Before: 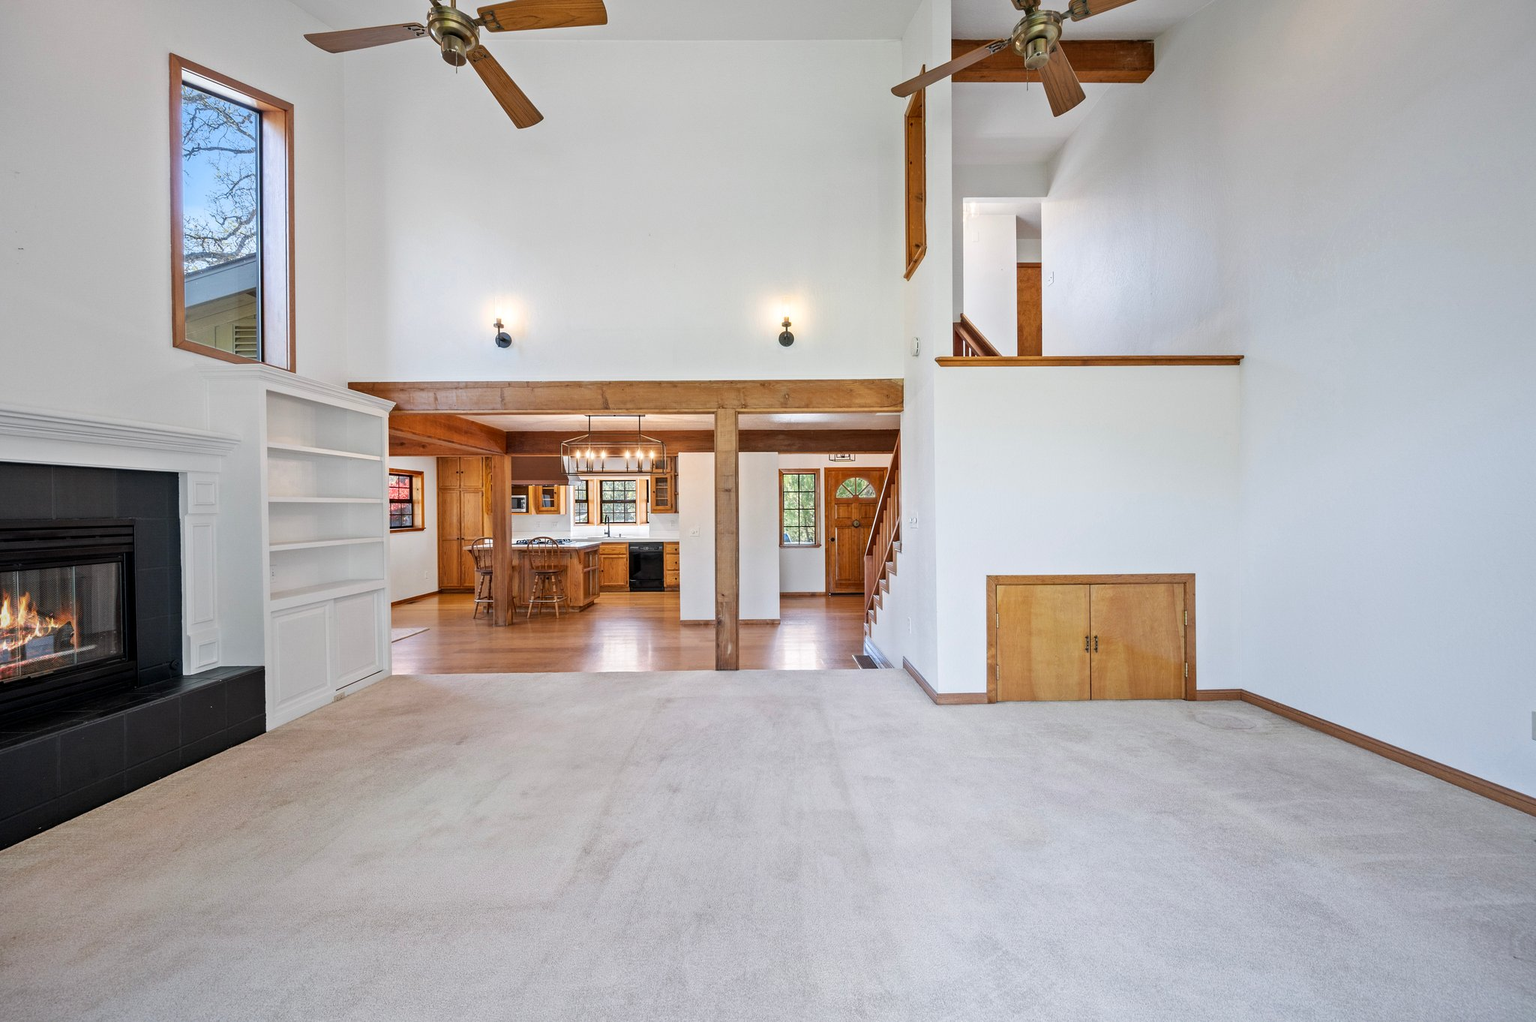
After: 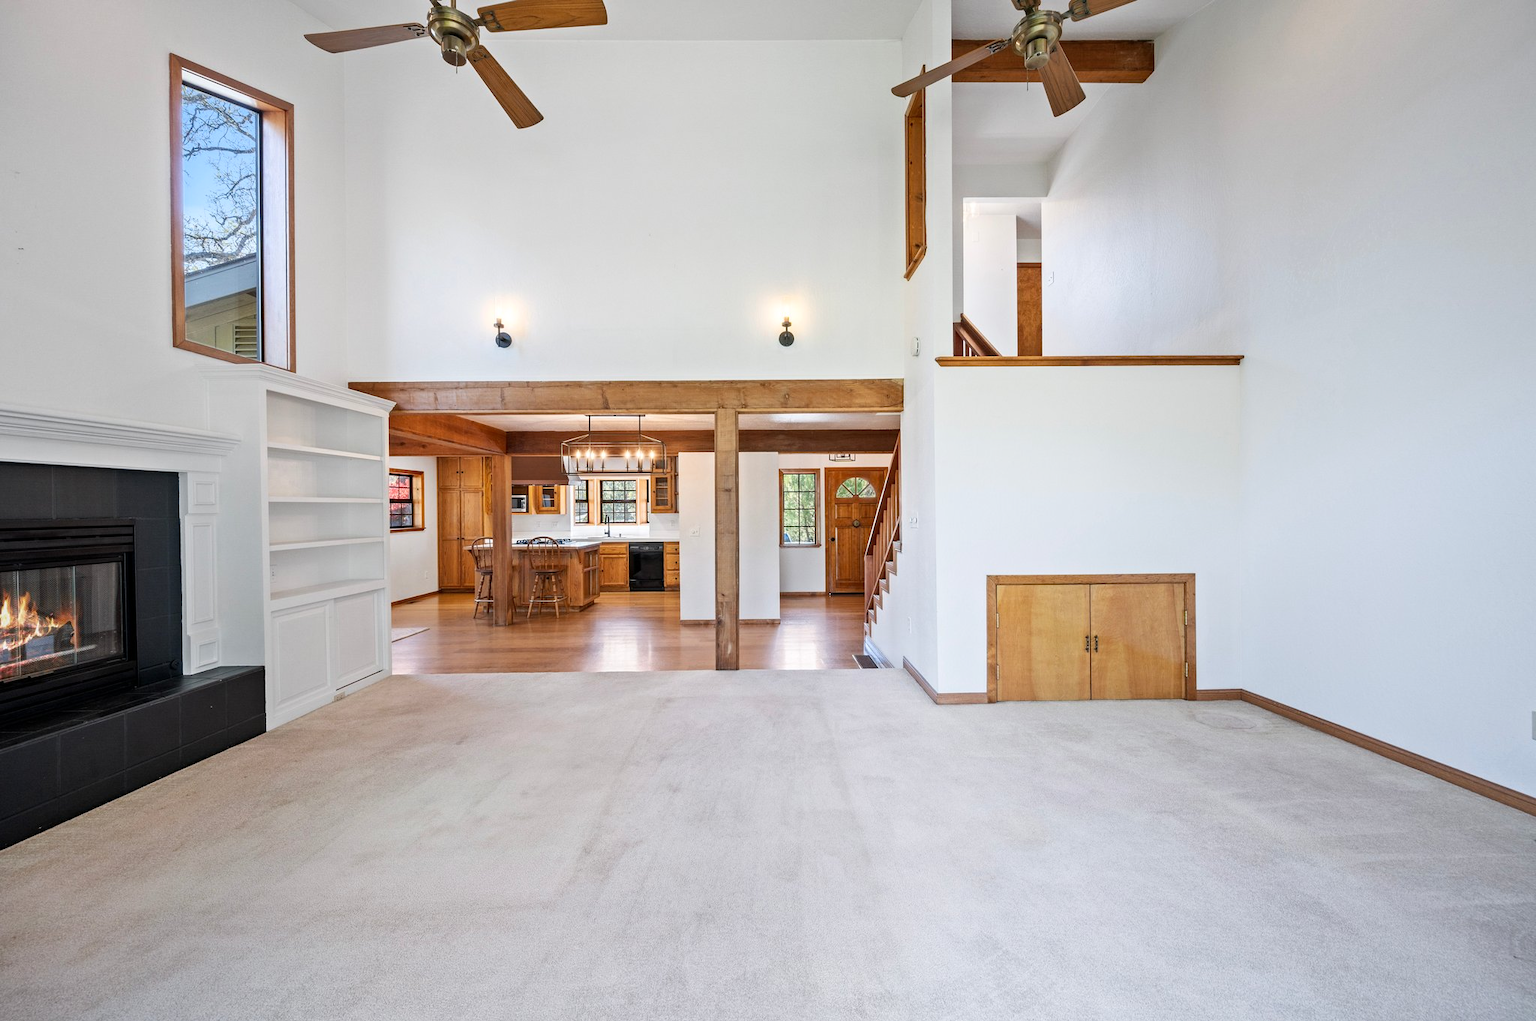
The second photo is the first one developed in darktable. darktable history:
shadows and highlights: shadows 0.614, highlights 38.88
